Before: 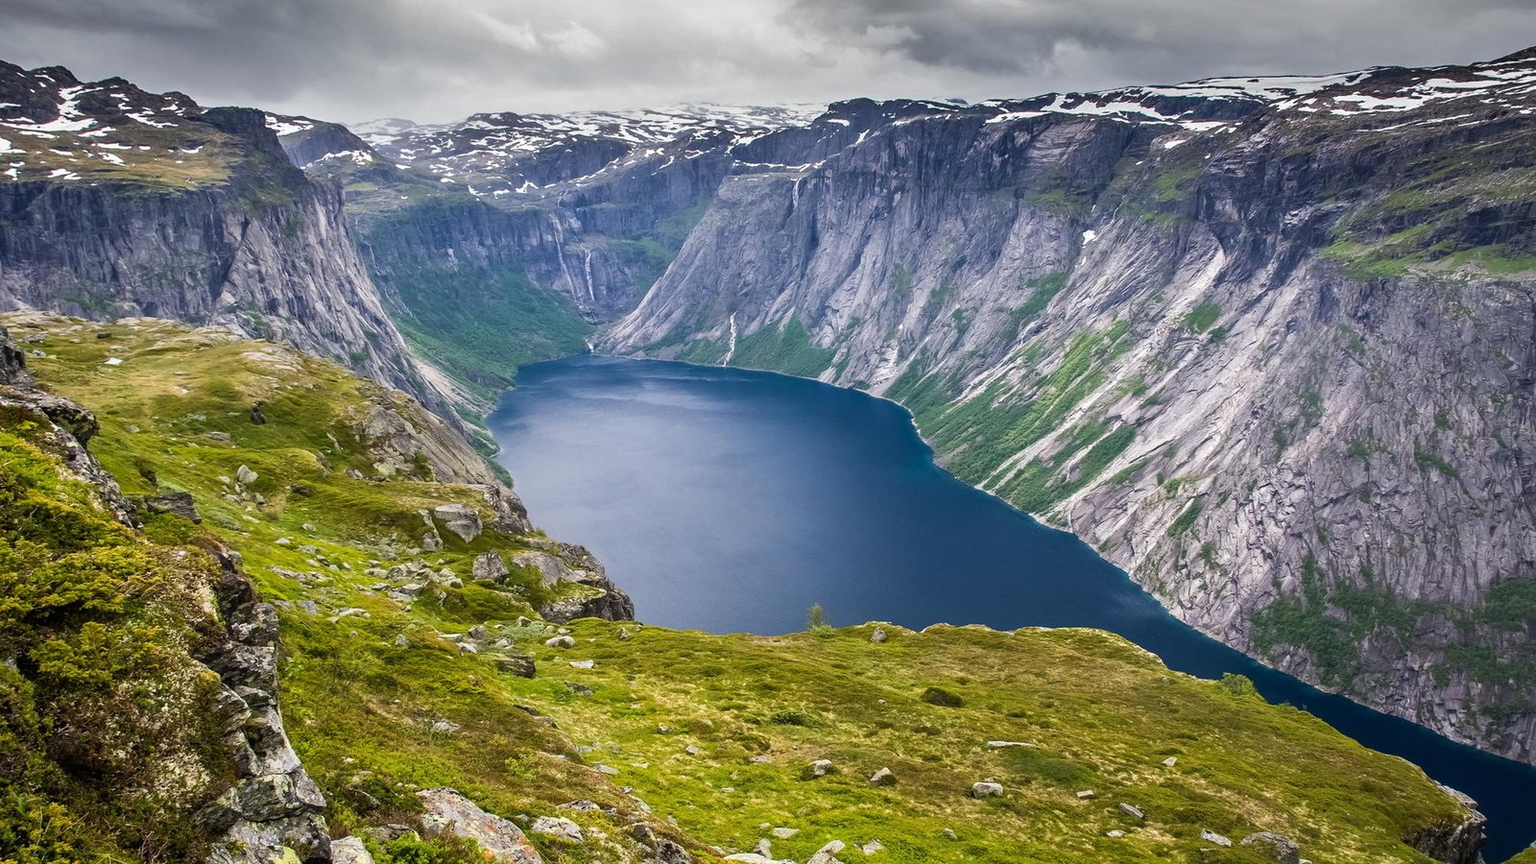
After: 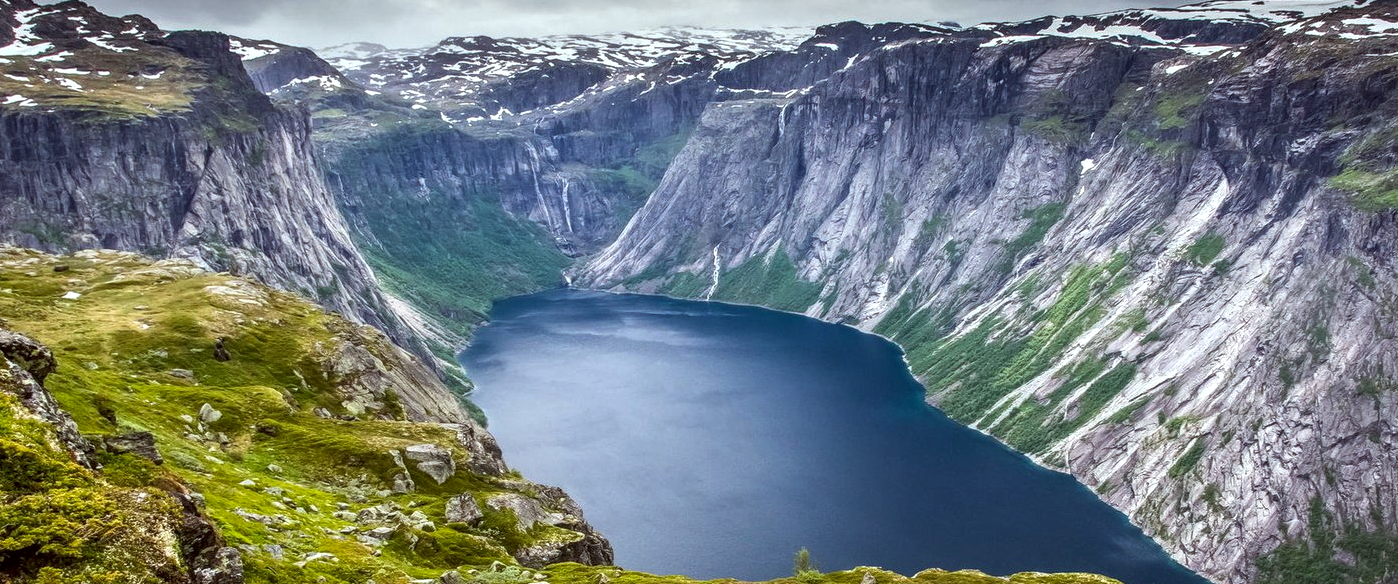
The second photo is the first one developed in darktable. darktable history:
color correction: highlights a* -4.91, highlights b* -3.59, shadows a* 4.23, shadows b* 4.1
crop: left 2.942%, top 9.001%, right 9.671%, bottom 26.069%
color balance rgb: perceptual saturation grading › global saturation 0.622%, perceptual brilliance grading › highlights 10.408%, perceptual brilliance grading › shadows -10.521%, global vibrance 16.249%, saturation formula JzAzBz (2021)
local contrast: on, module defaults
